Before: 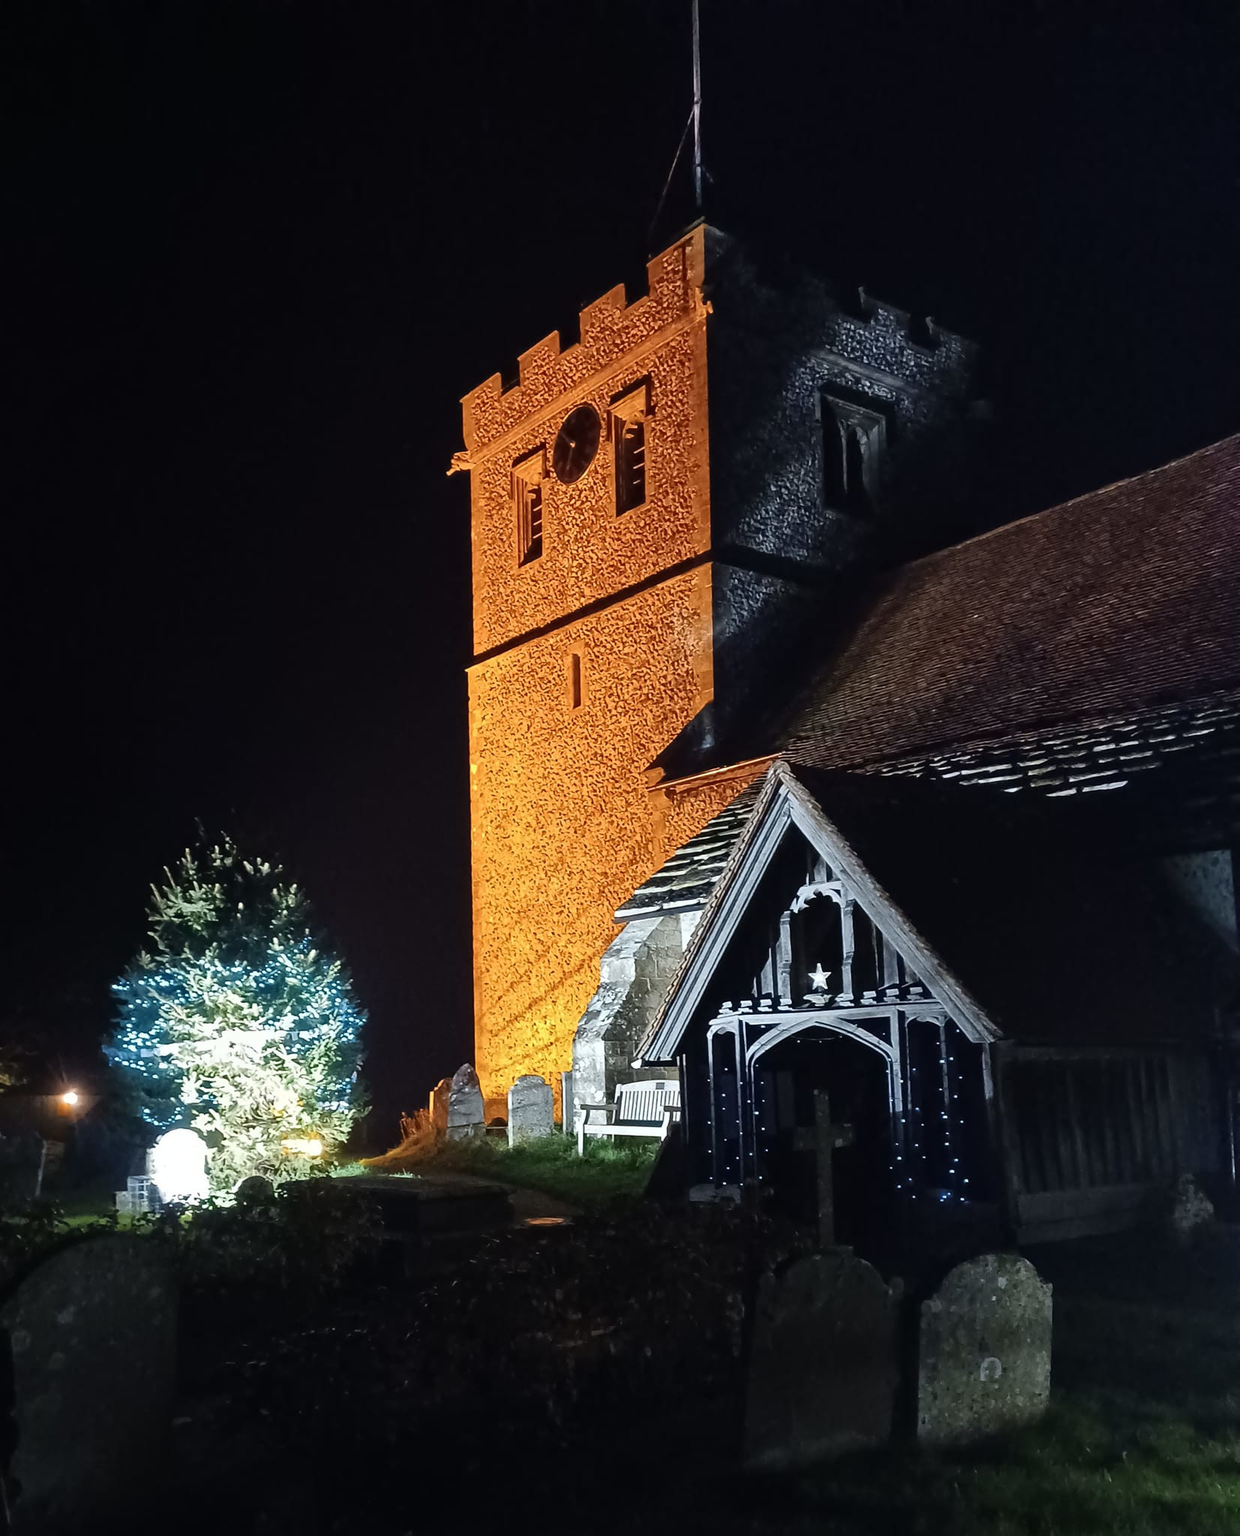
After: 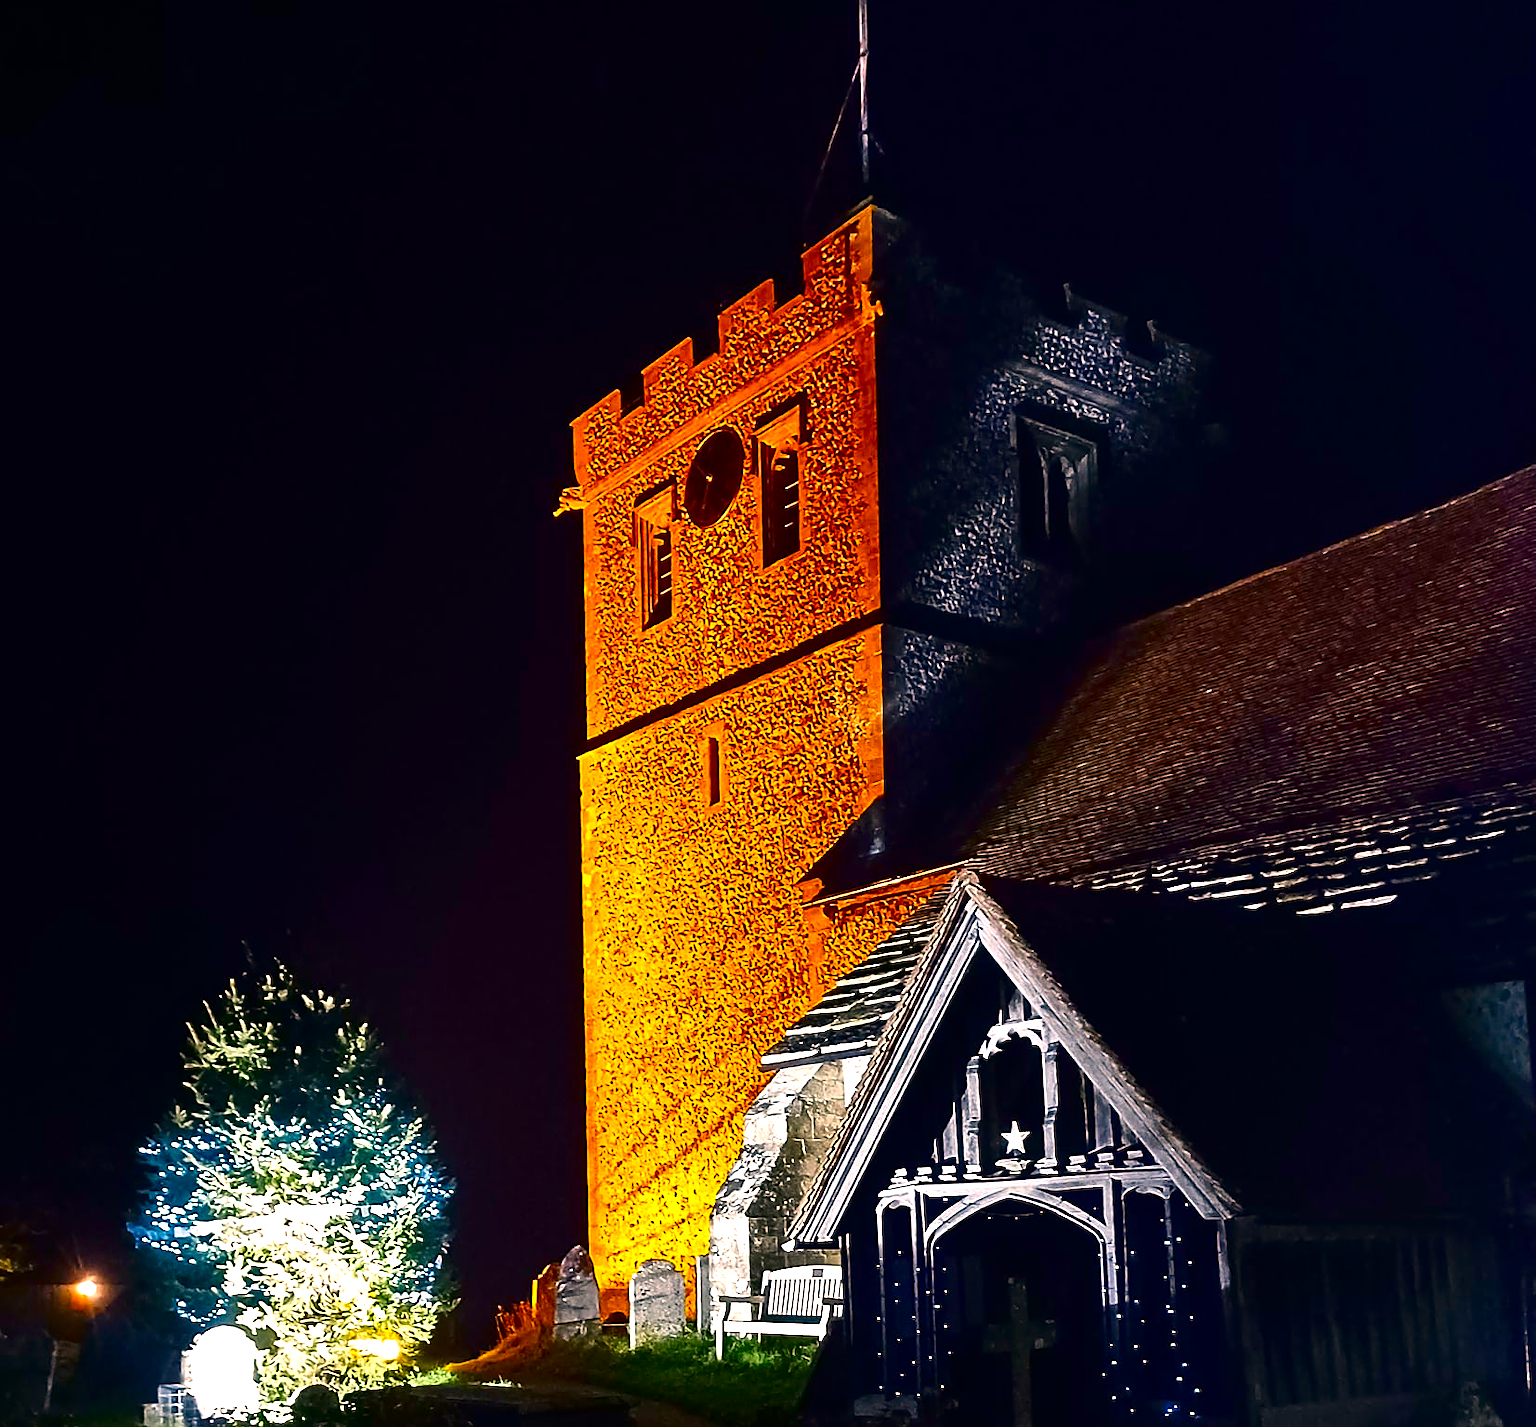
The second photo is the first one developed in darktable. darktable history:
crop: top 3.857%, bottom 21.132%
color correction: highlights a* 17.88, highlights b* 18.79
color balance rgb: linear chroma grading › global chroma 15%, perceptual saturation grading › global saturation 30%
contrast brightness saturation: contrast 0.1, brightness -0.26, saturation 0.14
shadows and highlights: shadows 20.91, highlights -82.73, soften with gaussian
exposure: exposure 0.766 EV, compensate highlight preservation false
sharpen: on, module defaults
